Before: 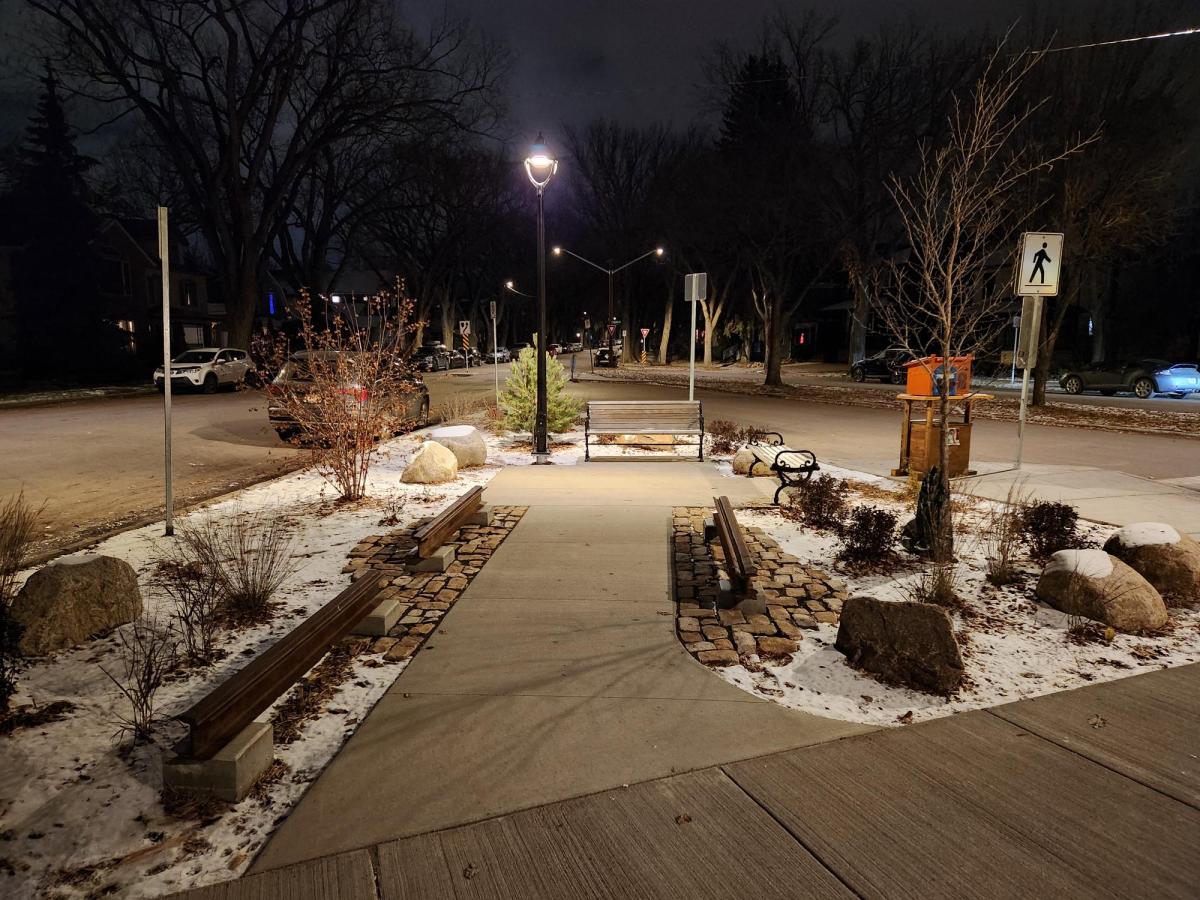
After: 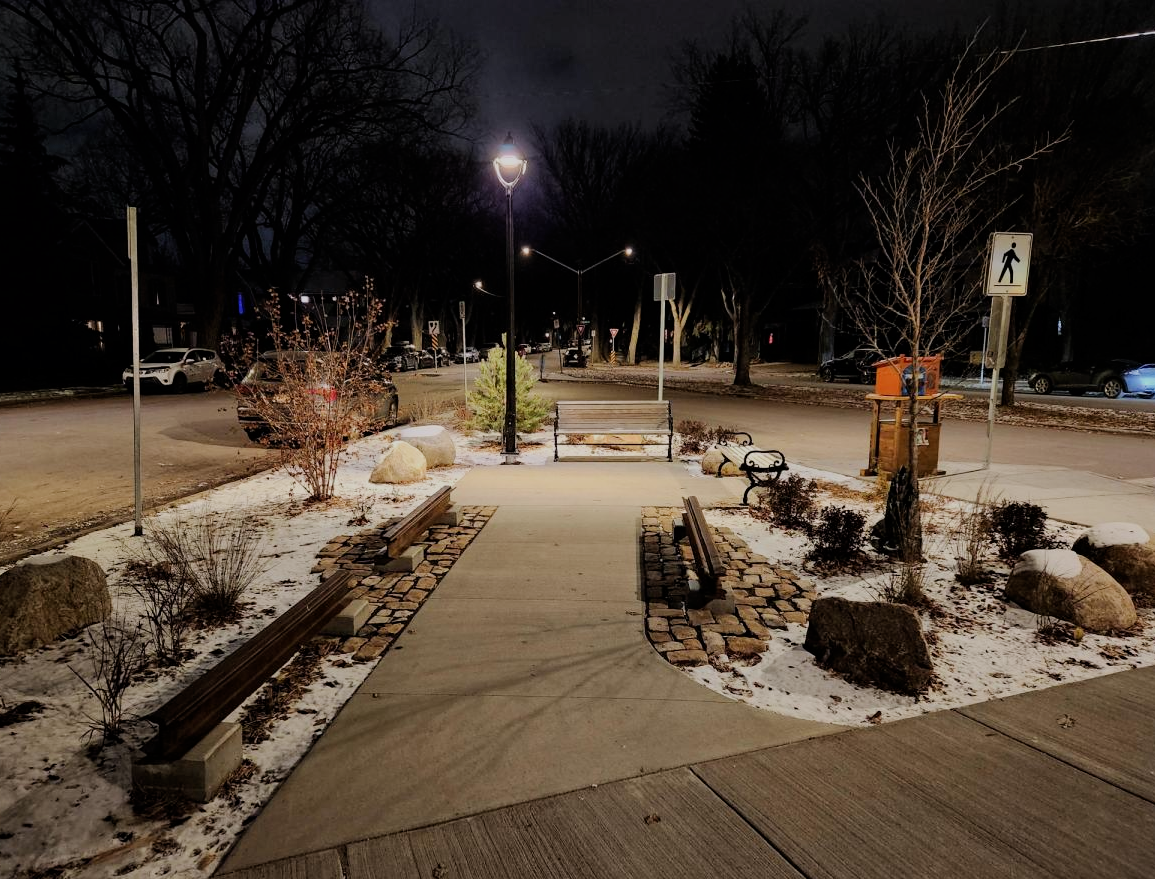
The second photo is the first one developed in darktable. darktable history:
crop and rotate: left 2.621%, right 1.072%, bottom 2.245%
filmic rgb: black relative exposure -7.65 EV, white relative exposure 4.56 EV, hardness 3.61
